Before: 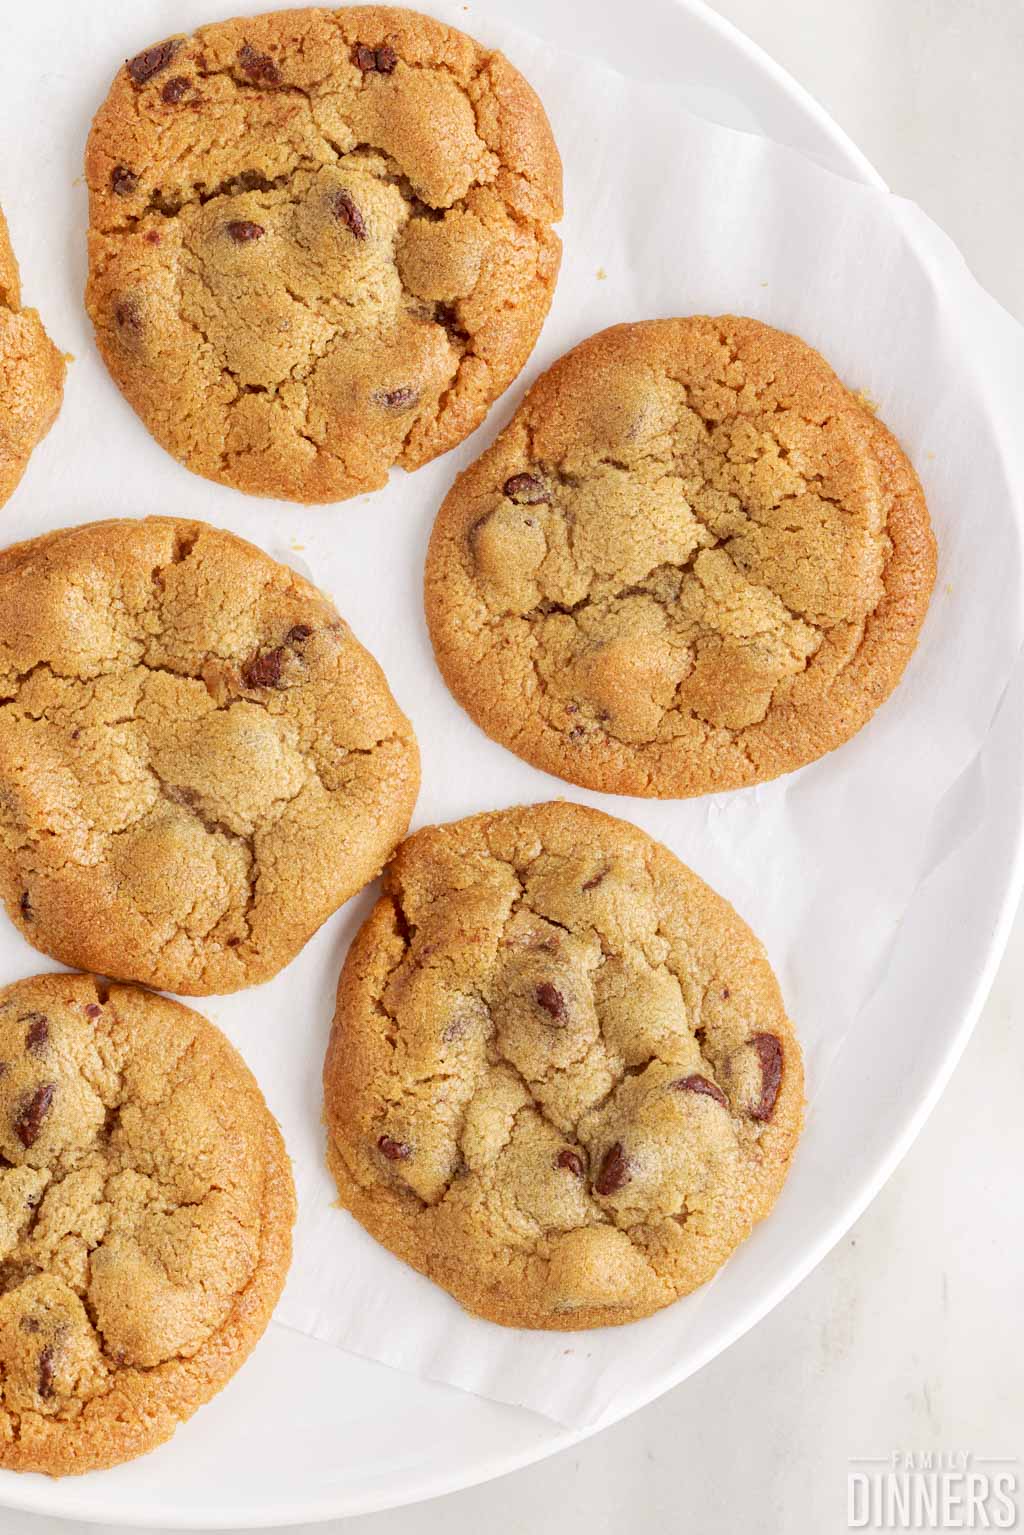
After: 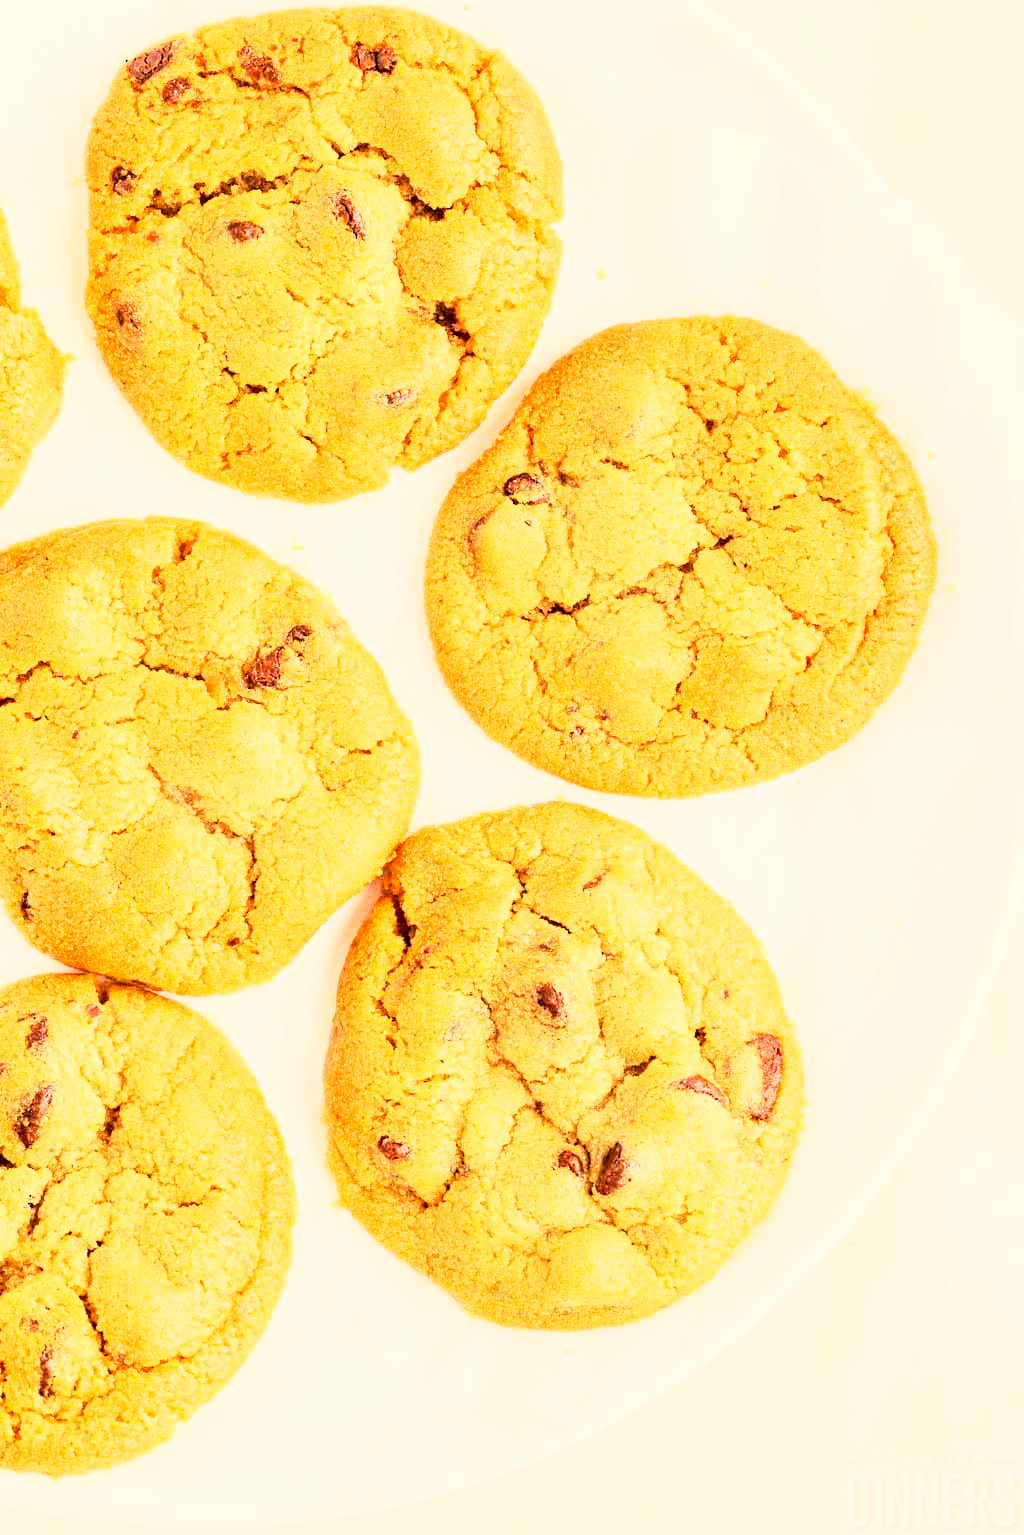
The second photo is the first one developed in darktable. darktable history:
color balance rgb: shadows lift › luminance -5%, shadows lift › chroma 1.1%, shadows lift › hue 219°, power › luminance 10%, power › chroma 2.83%, power › hue 60°, highlights gain › chroma 4.52%, highlights gain › hue 33.33°, saturation formula JzAzBz (2021)
rgb curve: curves: ch0 [(0, 0) (0.21, 0.15) (0.24, 0.21) (0.5, 0.75) (0.75, 0.96) (0.89, 0.99) (1, 1)]; ch1 [(0, 0.02) (0.21, 0.13) (0.25, 0.2) (0.5, 0.67) (0.75, 0.9) (0.89, 0.97) (1, 1)]; ch2 [(0, 0.02) (0.21, 0.13) (0.25, 0.2) (0.5, 0.67) (0.75, 0.9) (0.89, 0.97) (1, 1)], compensate middle gray true
exposure: exposure 0.636 EV, compensate highlight preservation false
velvia: on, module defaults
